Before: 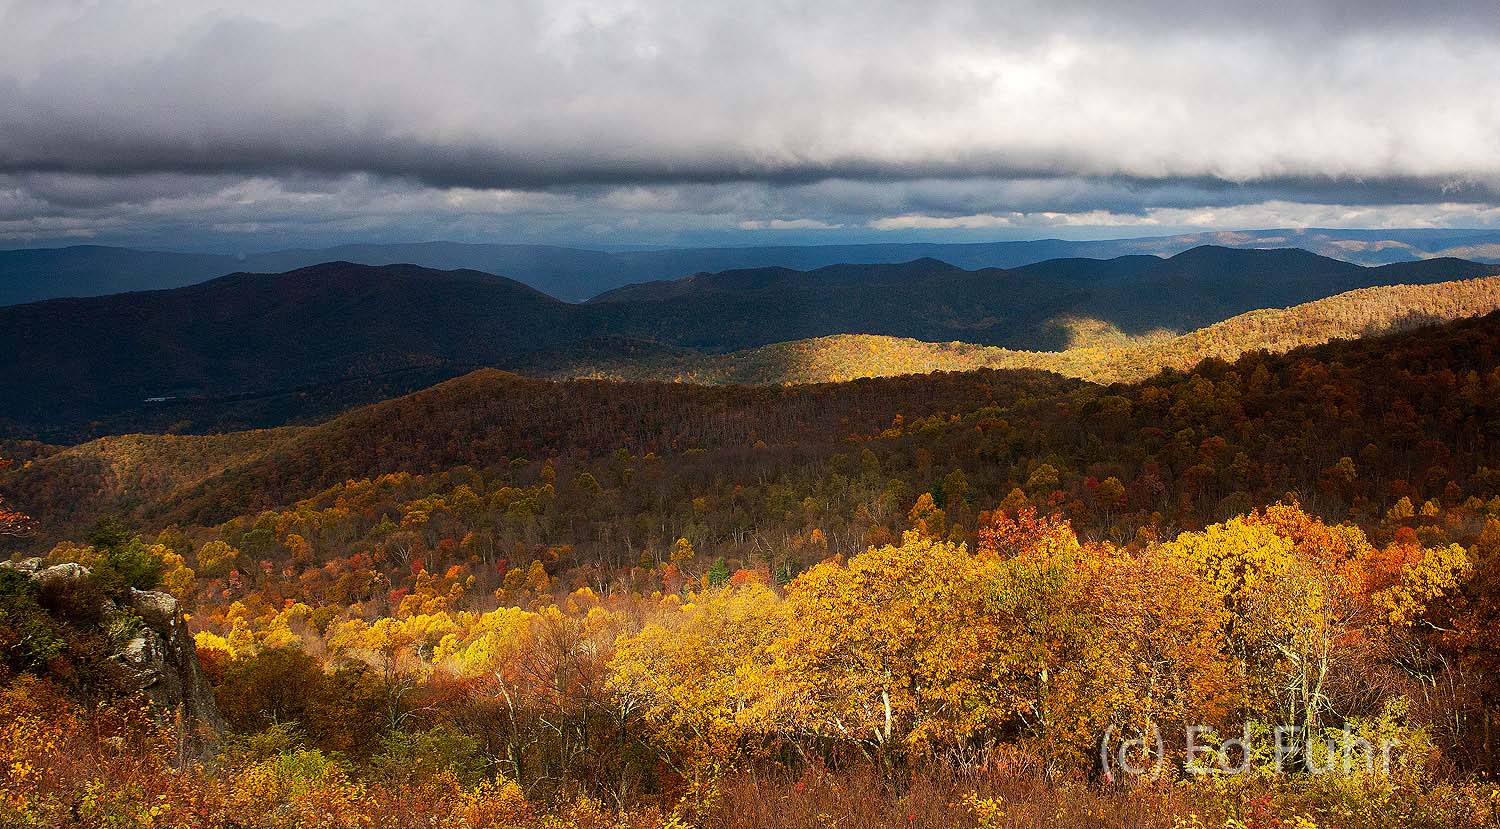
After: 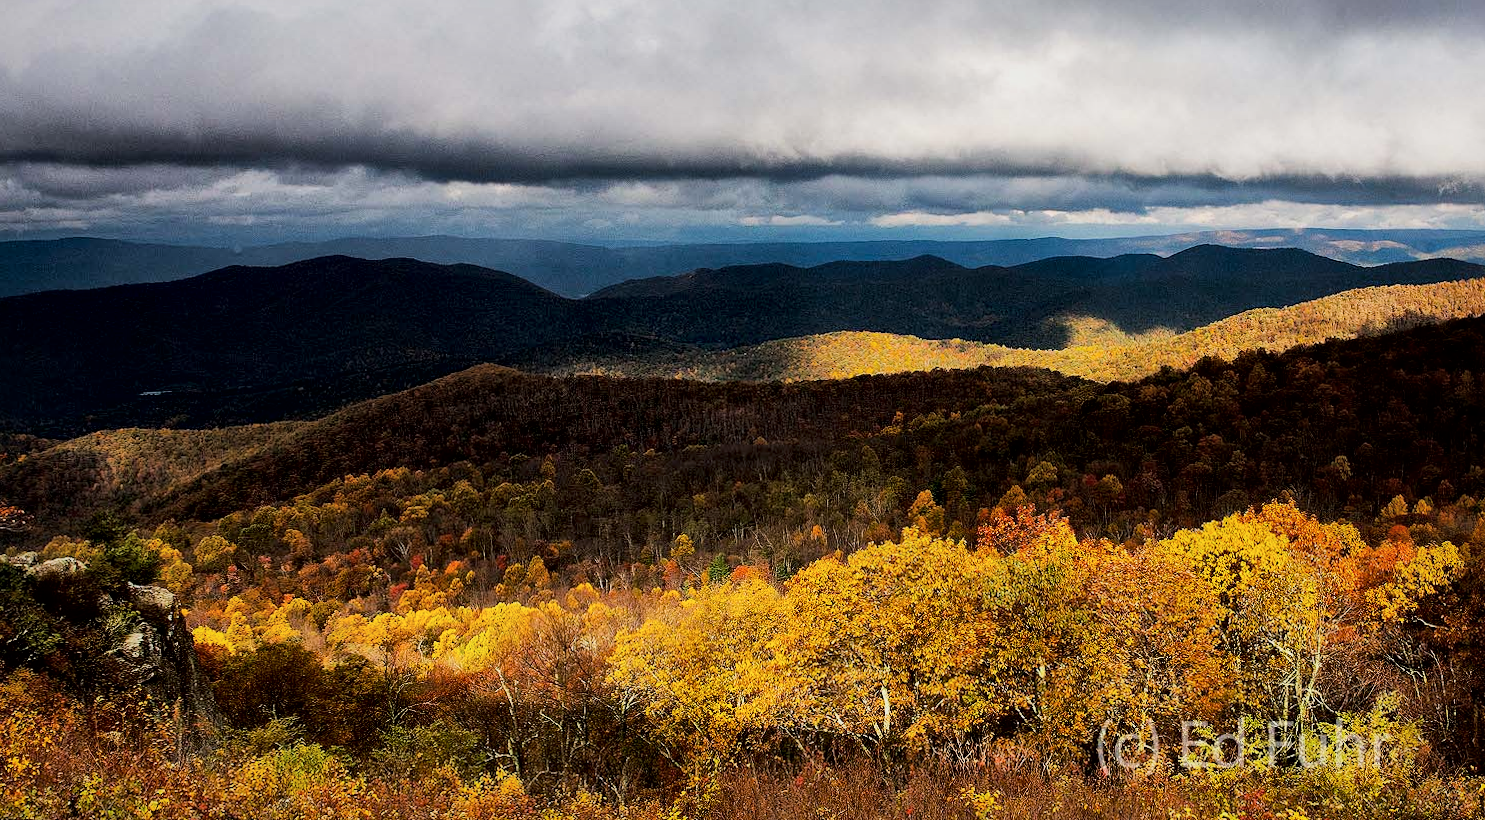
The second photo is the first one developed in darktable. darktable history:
filmic rgb: black relative exposure -7.5 EV, white relative exposure 5 EV, hardness 3.31, contrast 1.3, contrast in shadows safe
local contrast: mode bilateral grid, contrast 20, coarseness 50, detail 179%, midtone range 0.2
exposure: exposure -0.072 EV, compensate highlight preservation false
rotate and perspective: rotation 0.174°, lens shift (vertical) 0.013, lens shift (horizontal) 0.019, shear 0.001, automatic cropping original format, crop left 0.007, crop right 0.991, crop top 0.016, crop bottom 0.997
color balance: output saturation 110%
